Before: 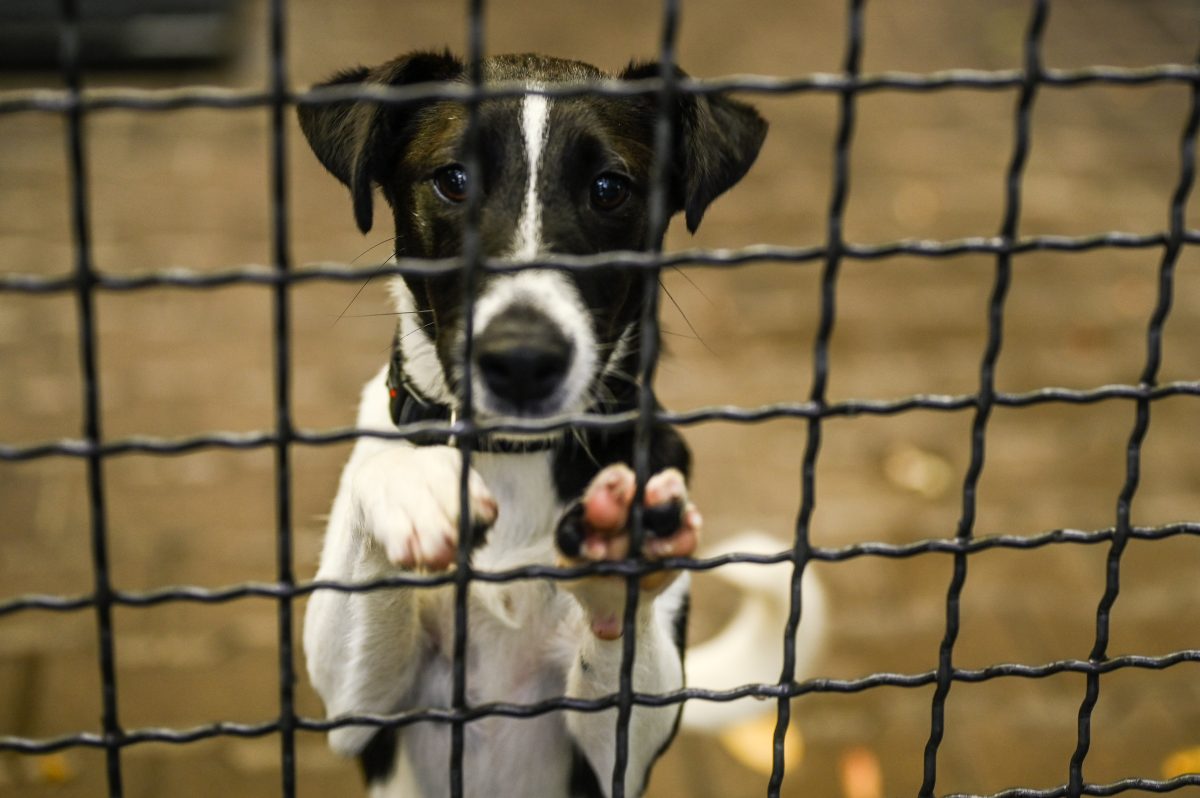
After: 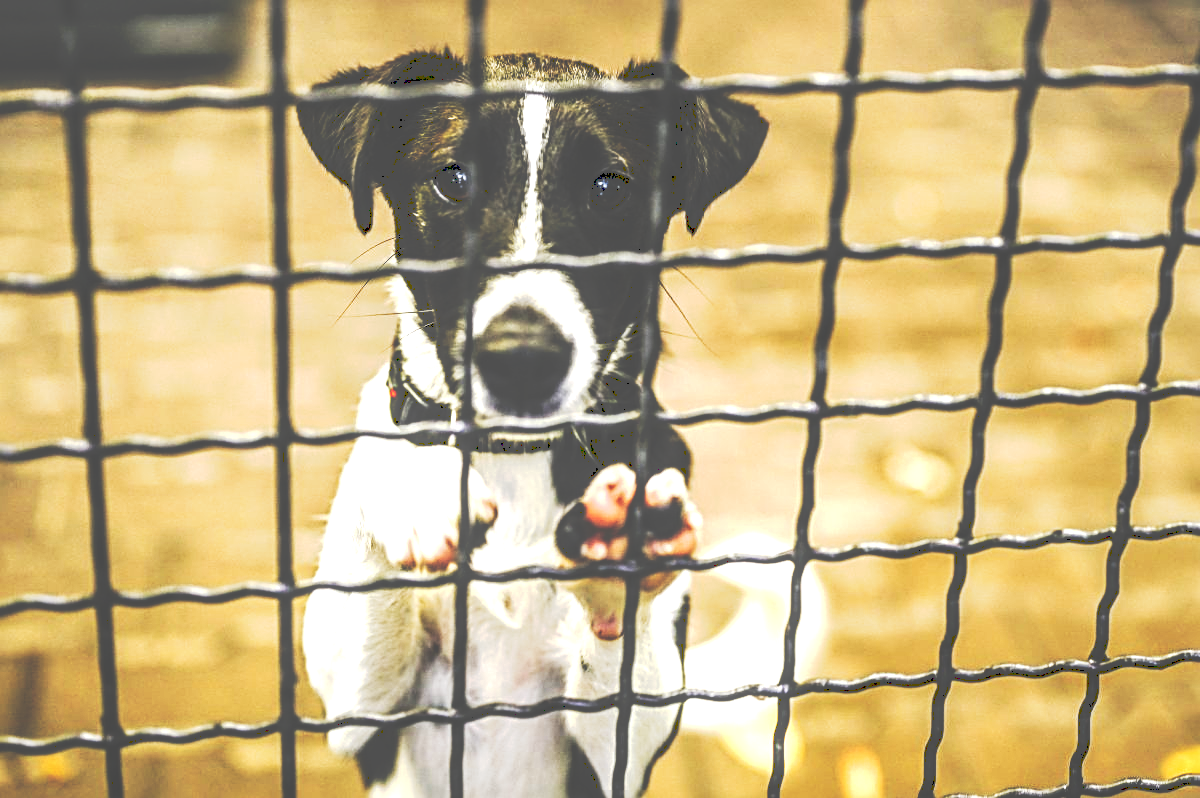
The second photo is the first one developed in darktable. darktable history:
exposure: black level correction 0, exposure 1.3 EV, compensate exposure bias true, compensate highlight preservation false
tone curve: curves: ch0 [(0, 0) (0.003, 0.331) (0.011, 0.333) (0.025, 0.333) (0.044, 0.334) (0.069, 0.335) (0.1, 0.338) (0.136, 0.342) (0.177, 0.347) (0.224, 0.352) (0.277, 0.359) (0.335, 0.39) (0.399, 0.434) (0.468, 0.509) (0.543, 0.615) (0.623, 0.731) (0.709, 0.814) (0.801, 0.88) (0.898, 0.921) (1, 1)], preserve colors none
local contrast: on, module defaults
sharpen: radius 3.119
